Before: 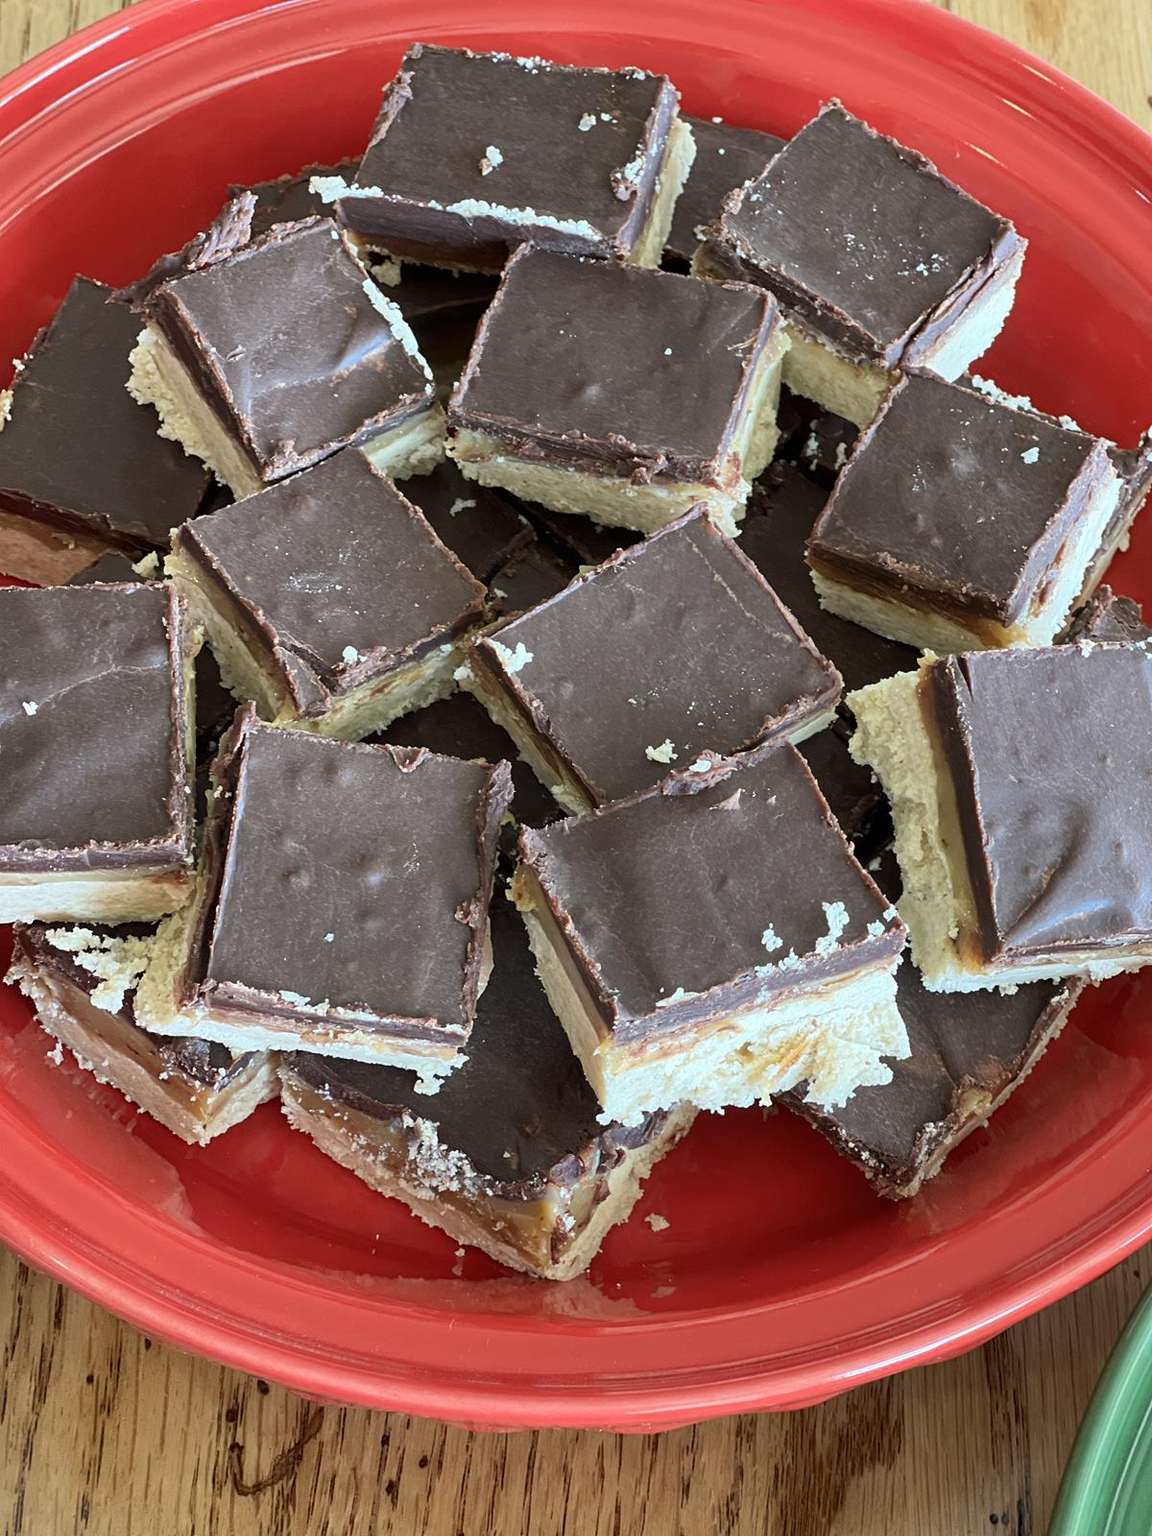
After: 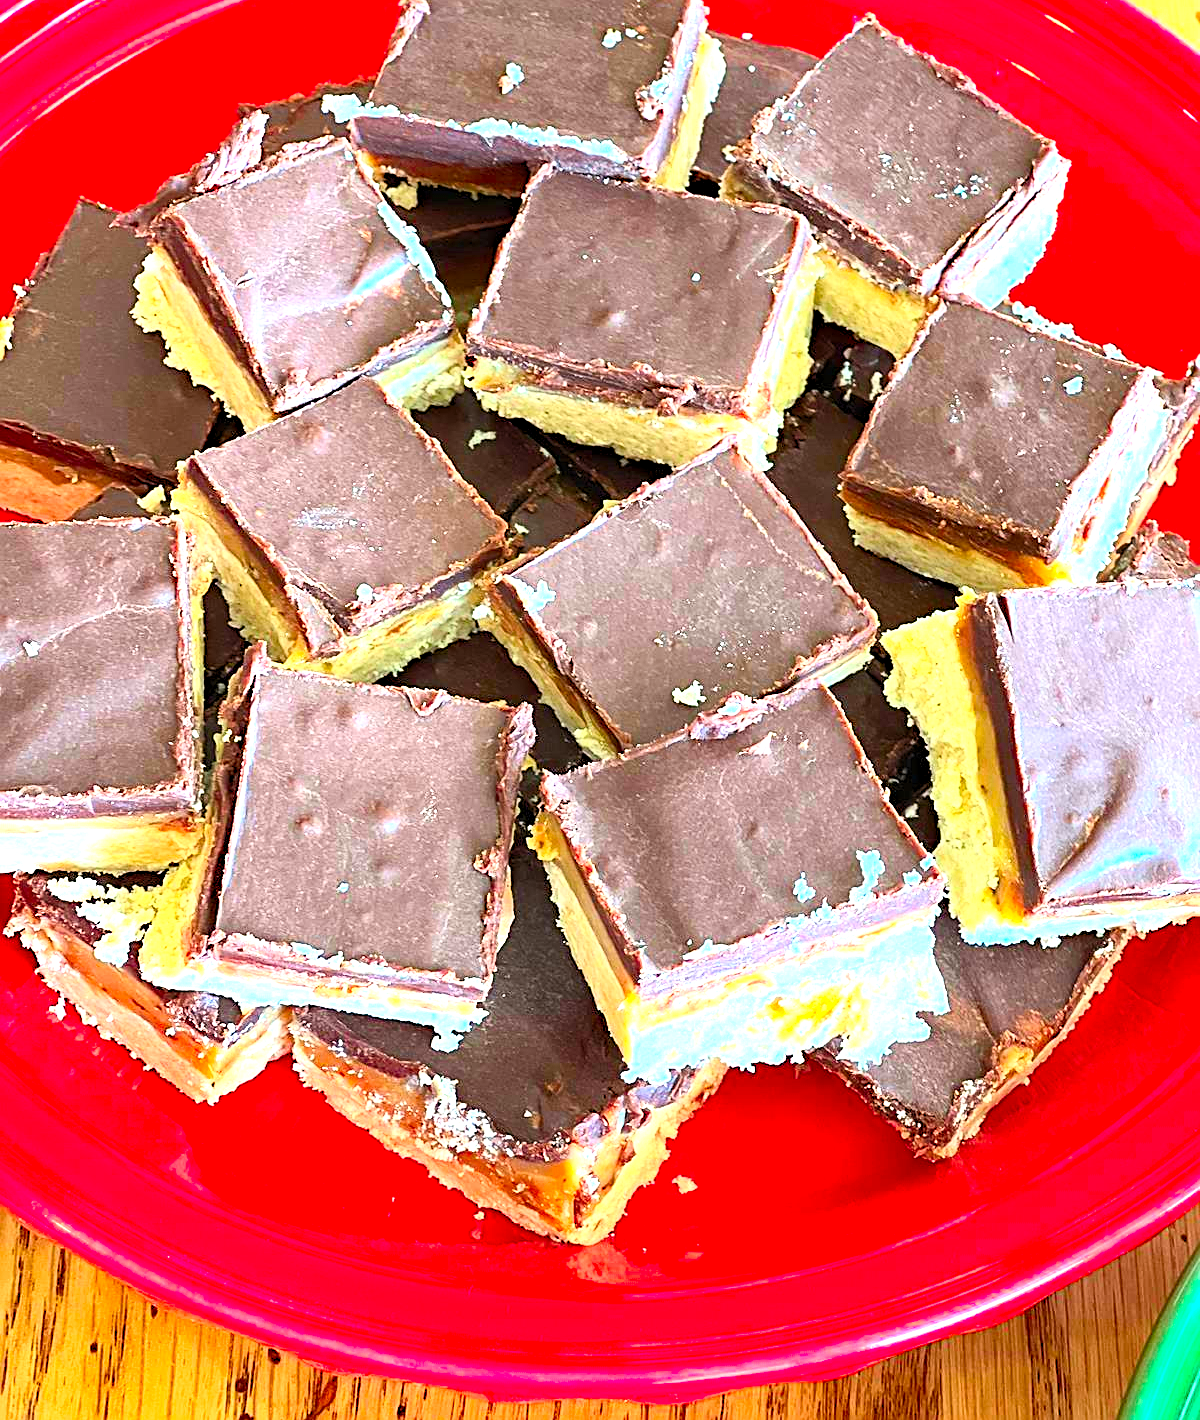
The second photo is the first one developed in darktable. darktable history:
crop and rotate: top 5.609%, bottom 5.609%
white balance: emerald 1
levels: levels [0.016, 0.484, 0.953]
exposure: black level correction 0, exposure 1.1 EV, compensate exposure bias true, compensate highlight preservation false
contrast brightness saturation: contrast 0.2, brightness 0.2, saturation 0.8
sharpen: on, module defaults
haze removal: compatibility mode true, adaptive false
